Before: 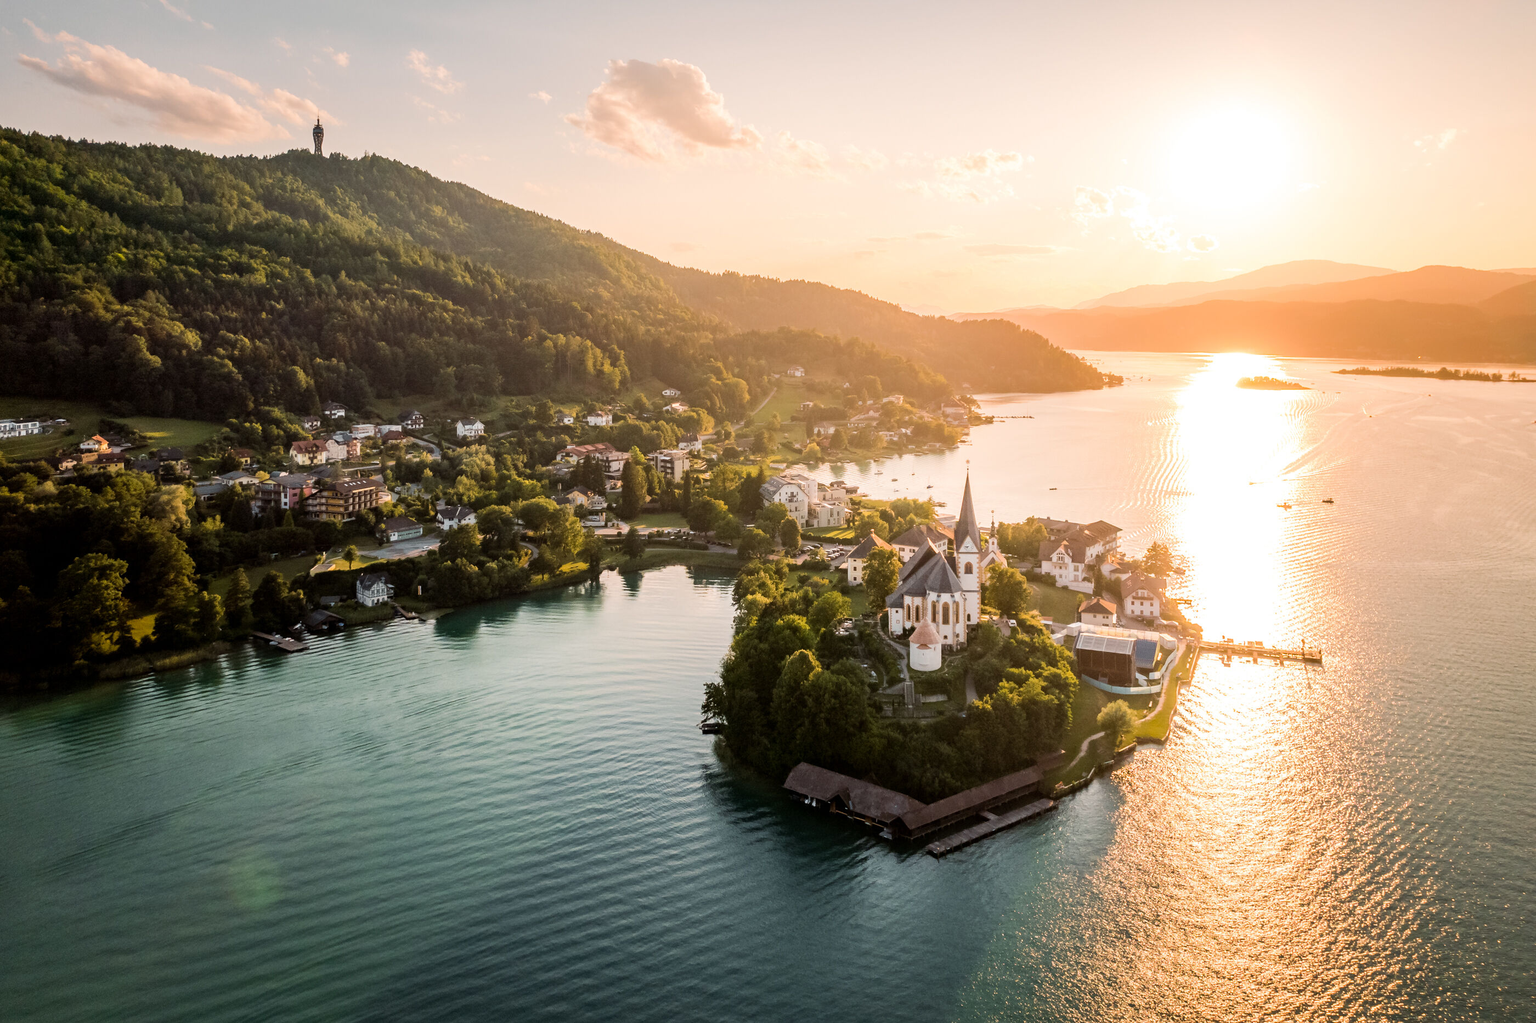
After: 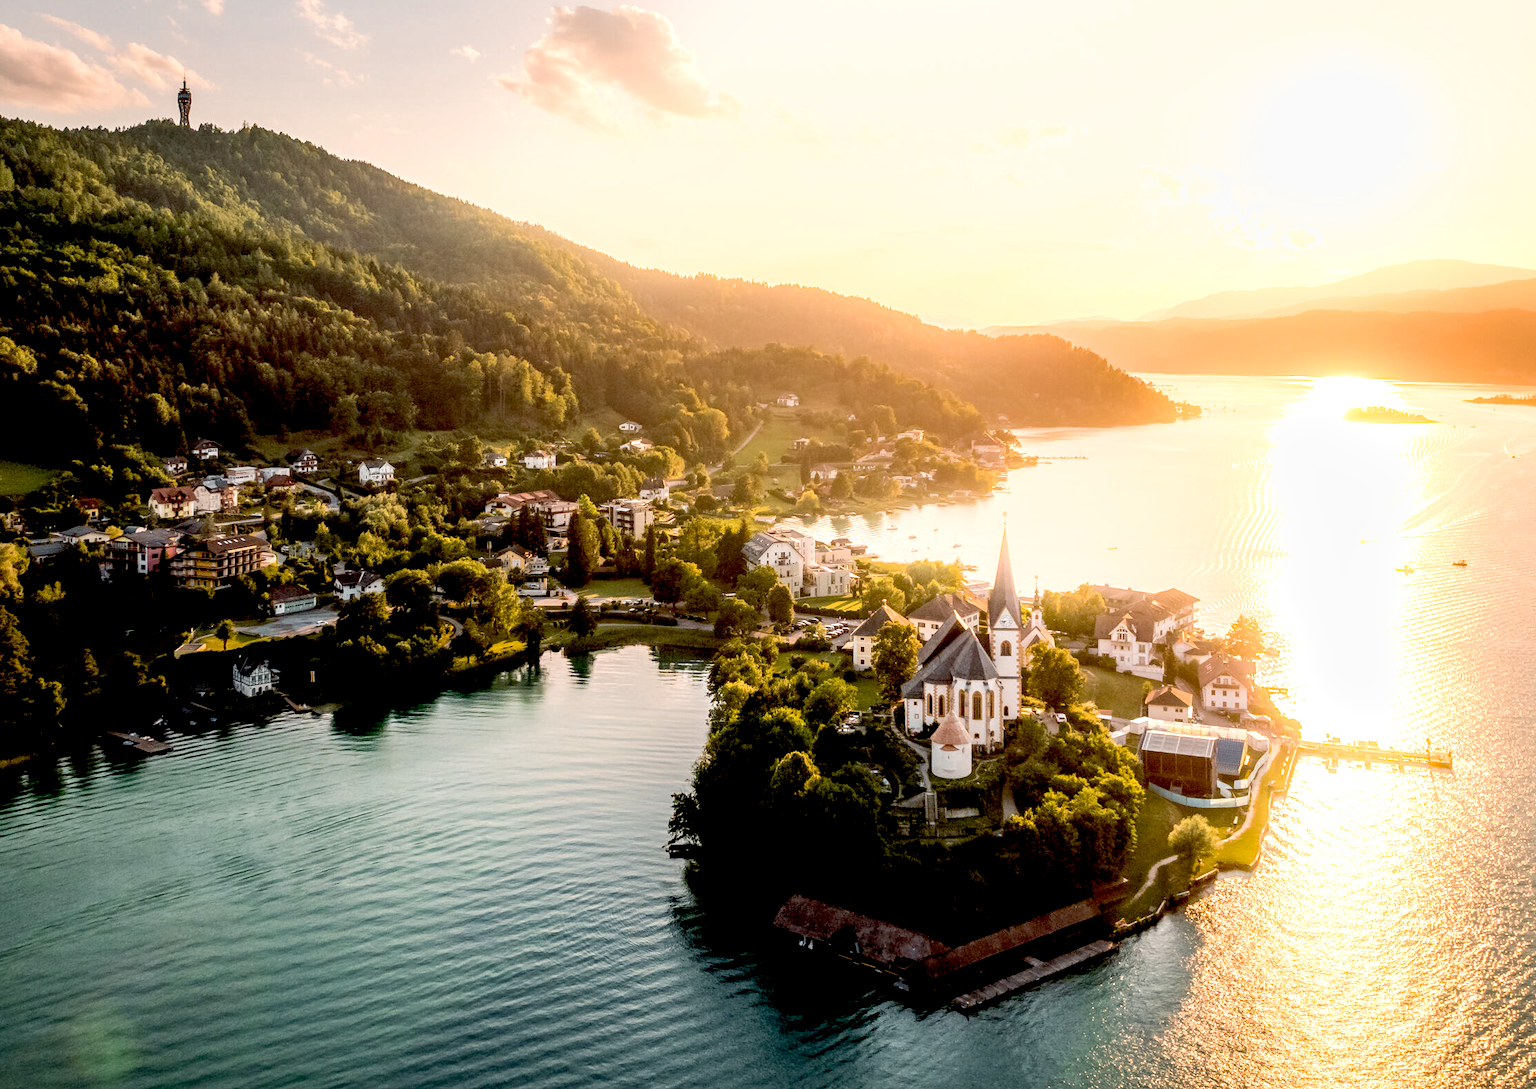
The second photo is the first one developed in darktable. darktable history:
exposure: black level correction 0.031, exposure 0.304 EV, compensate highlight preservation false
bloom: size 9%, threshold 100%, strength 7%
crop: left 11.225%, top 5.381%, right 9.565%, bottom 10.314%
local contrast: on, module defaults
